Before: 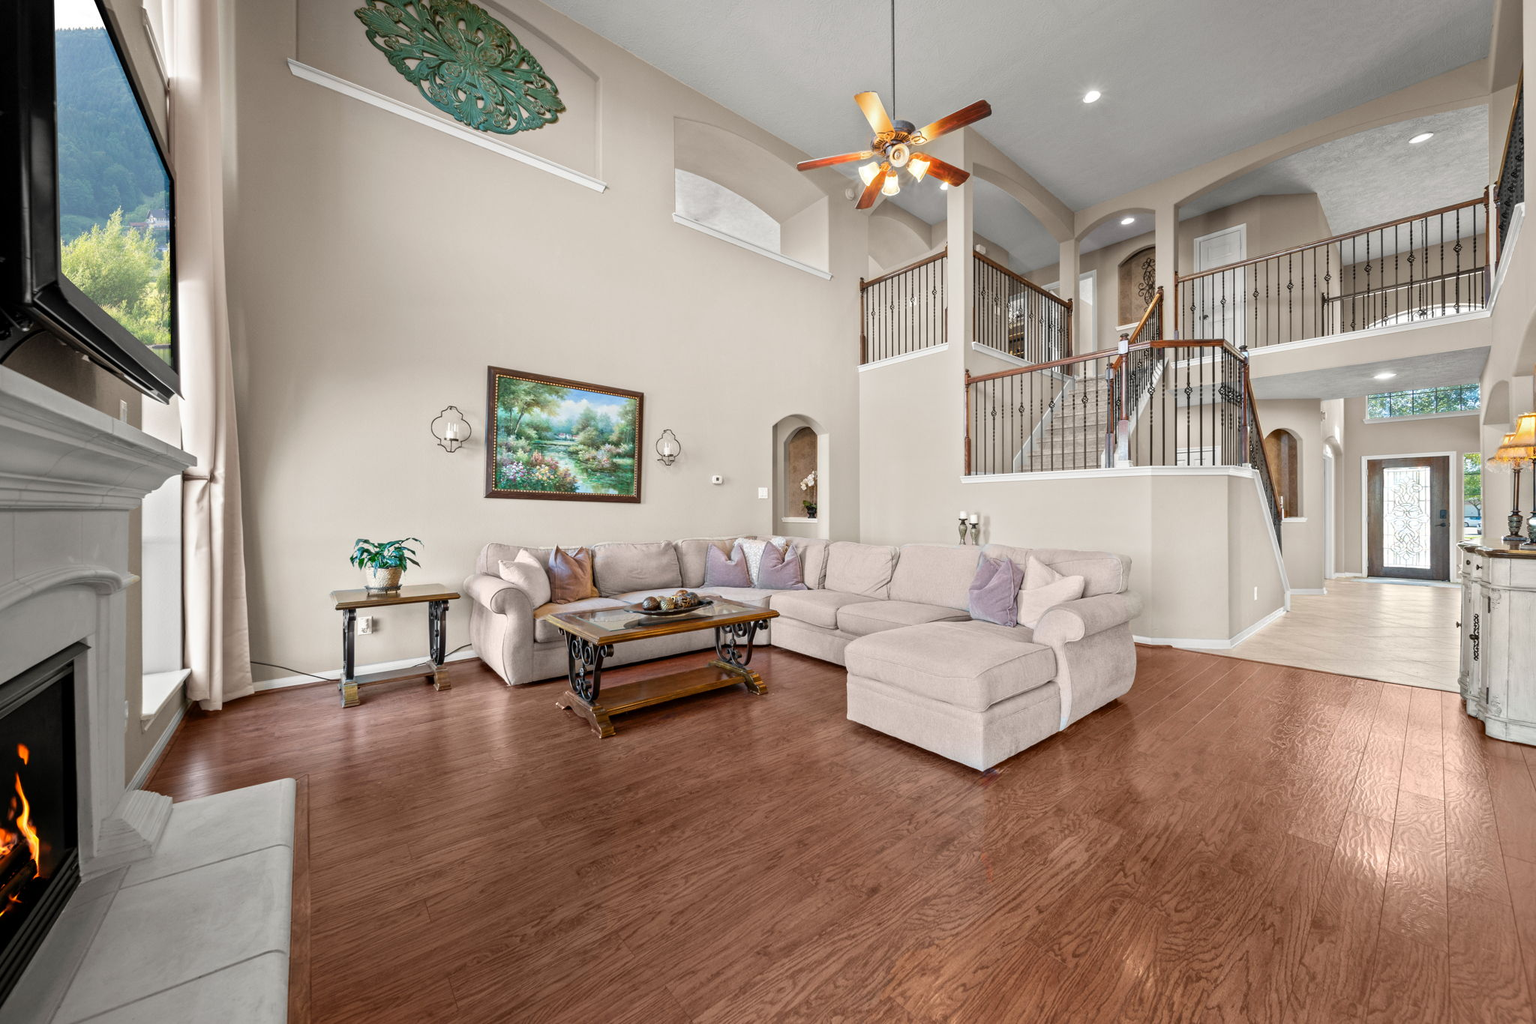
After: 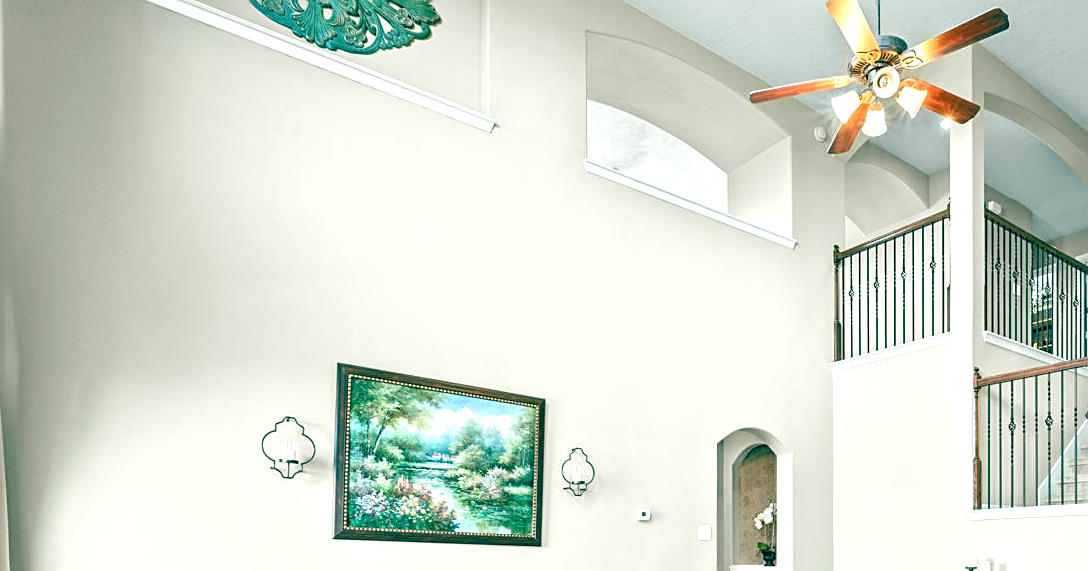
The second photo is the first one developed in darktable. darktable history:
crop: left 15.313%, top 9.177%, right 30.795%, bottom 48.986%
color balance rgb: global offset › luminance -0.517%, global offset › chroma 0.909%, global offset › hue 174.8°, perceptual saturation grading › global saturation 14.292%, perceptual saturation grading › highlights -25.868%, perceptual saturation grading › shadows 29.418%
exposure: black level correction 0, exposure 0.702 EV, compensate highlight preservation false
sharpen: on, module defaults
